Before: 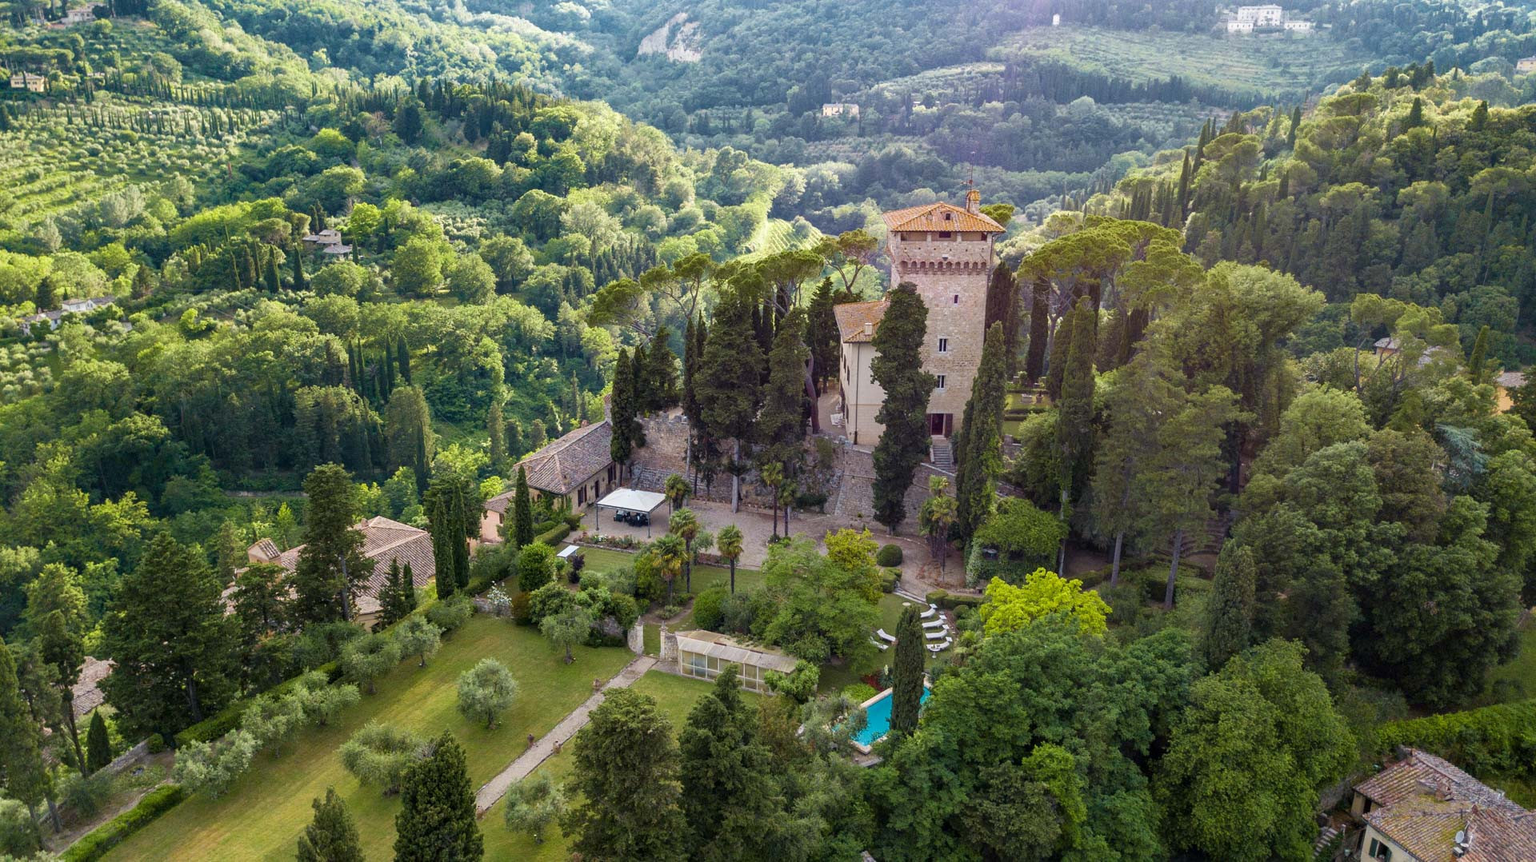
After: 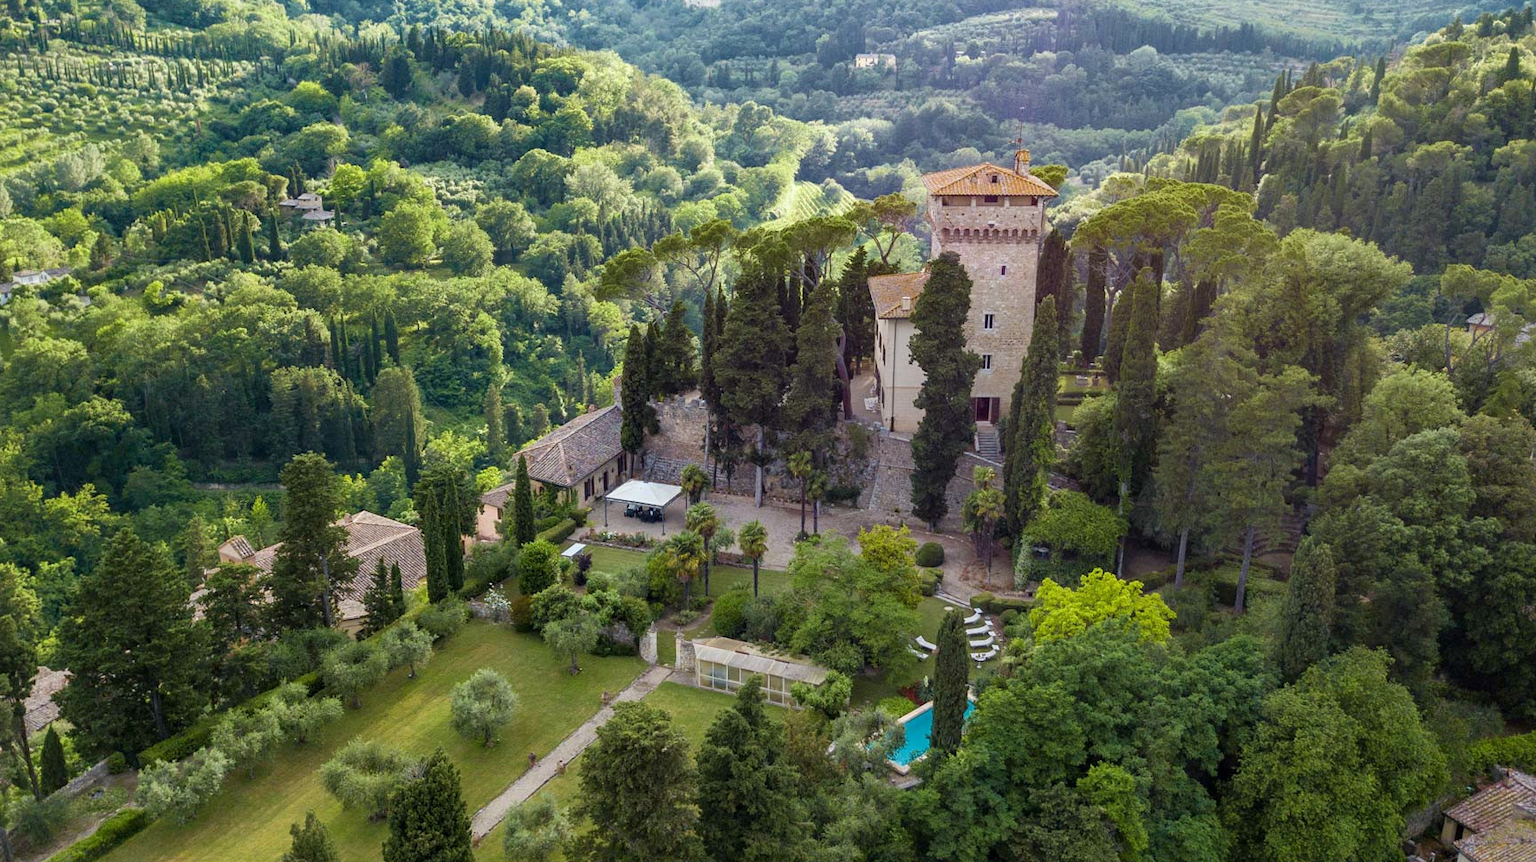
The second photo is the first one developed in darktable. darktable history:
white balance: red 0.978, blue 0.999
crop: left 3.305%, top 6.436%, right 6.389%, bottom 3.258%
